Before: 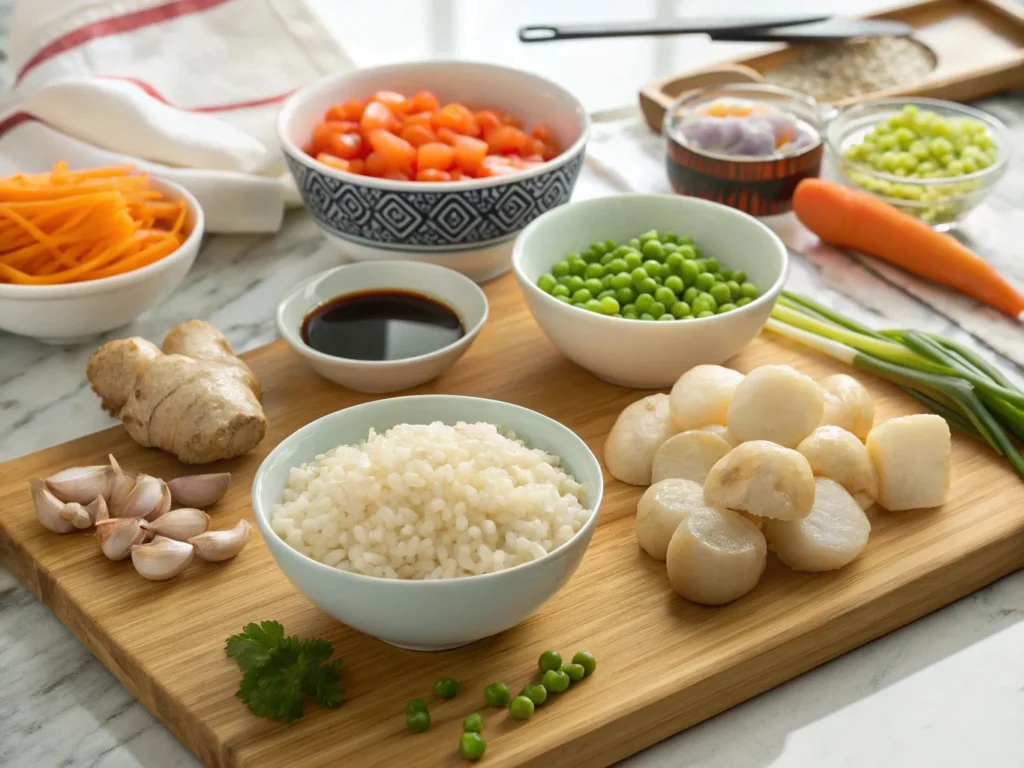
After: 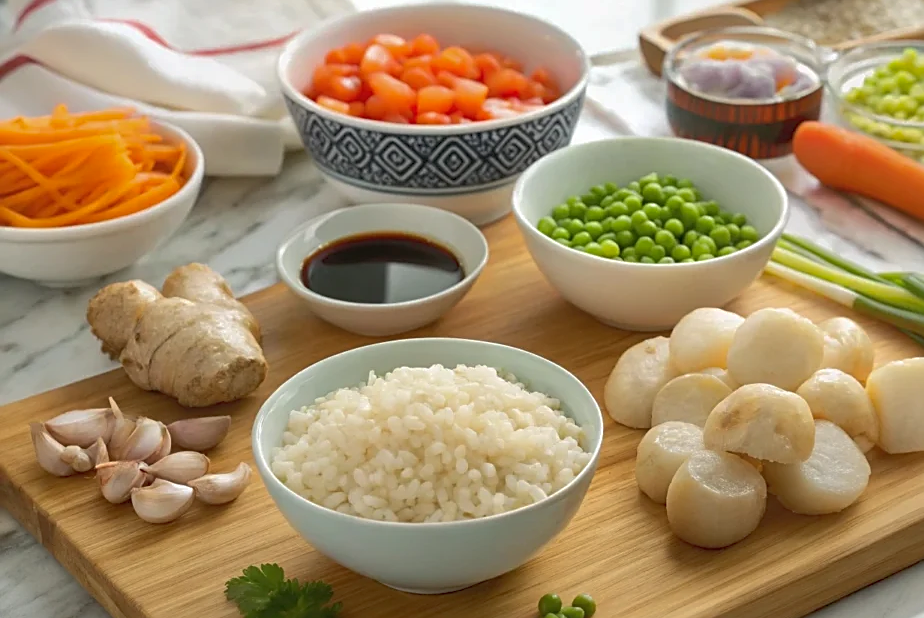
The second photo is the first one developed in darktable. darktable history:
sharpen: on, module defaults
crop: top 7.49%, right 9.717%, bottom 11.943%
shadows and highlights: on, module defaults
